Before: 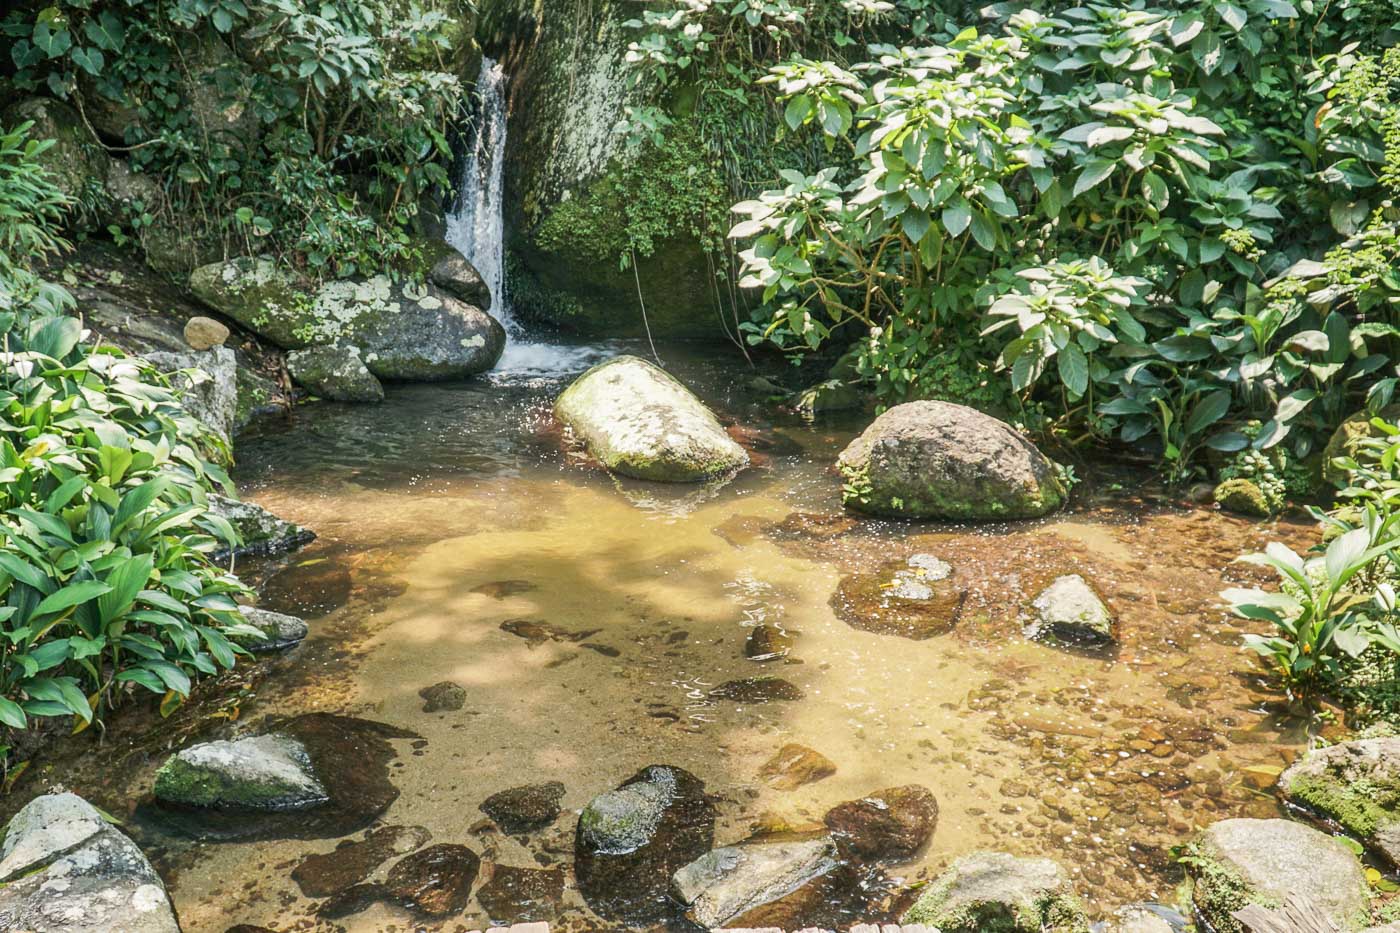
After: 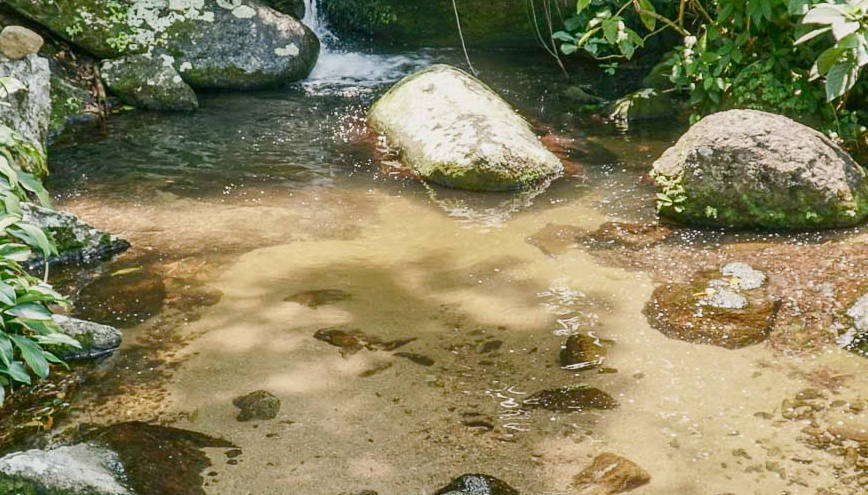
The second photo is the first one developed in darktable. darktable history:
crop: left 13.312%, top 31.28%, right 24.627%, bottom 15.582%
color balance rgb: shadows lift › chroma 1%, shadows lift › hue 113°, highlights gain › chroma 0.2%, highlights gain › hue 333°, perceptual saturation grading › global saturation 20%, perceptual saturation grading › highlights -50%, perceptual saturation grading › shadows 25%, contrast -10%
shadows and highlights: soften with gaussian
contrast brightness saturation: contrast 0.14
